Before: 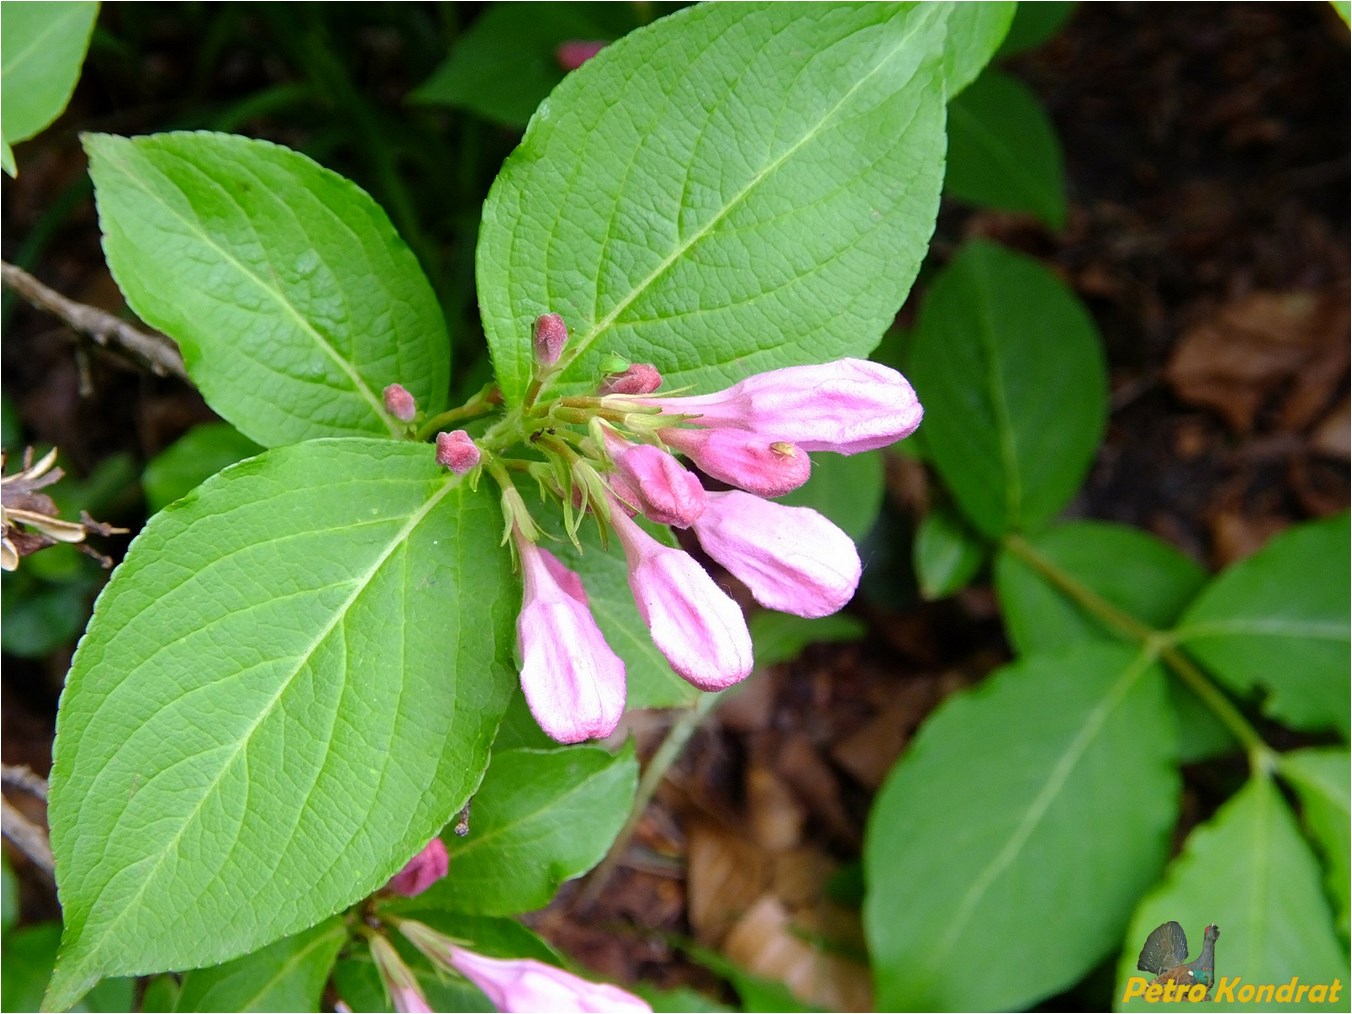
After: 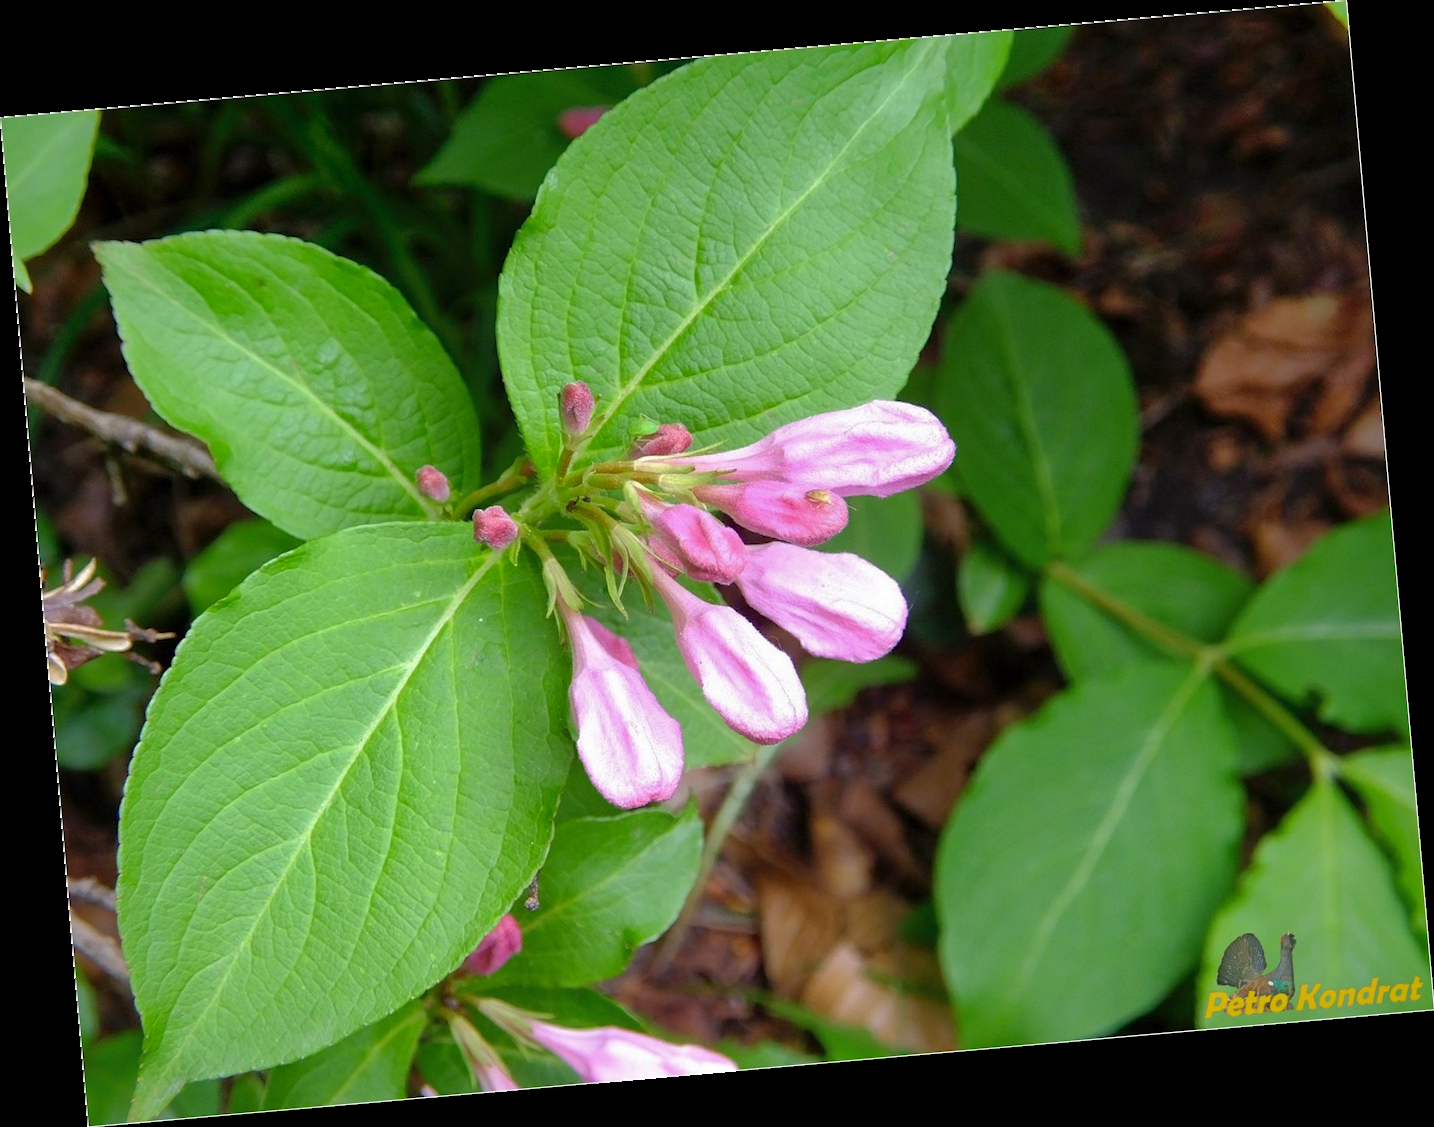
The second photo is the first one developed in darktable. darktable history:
shadows and highlights: on, module defaults
rotate and perspective: rotation -4.98°, automatic cropping off
tone equalizer: on, module defaults
